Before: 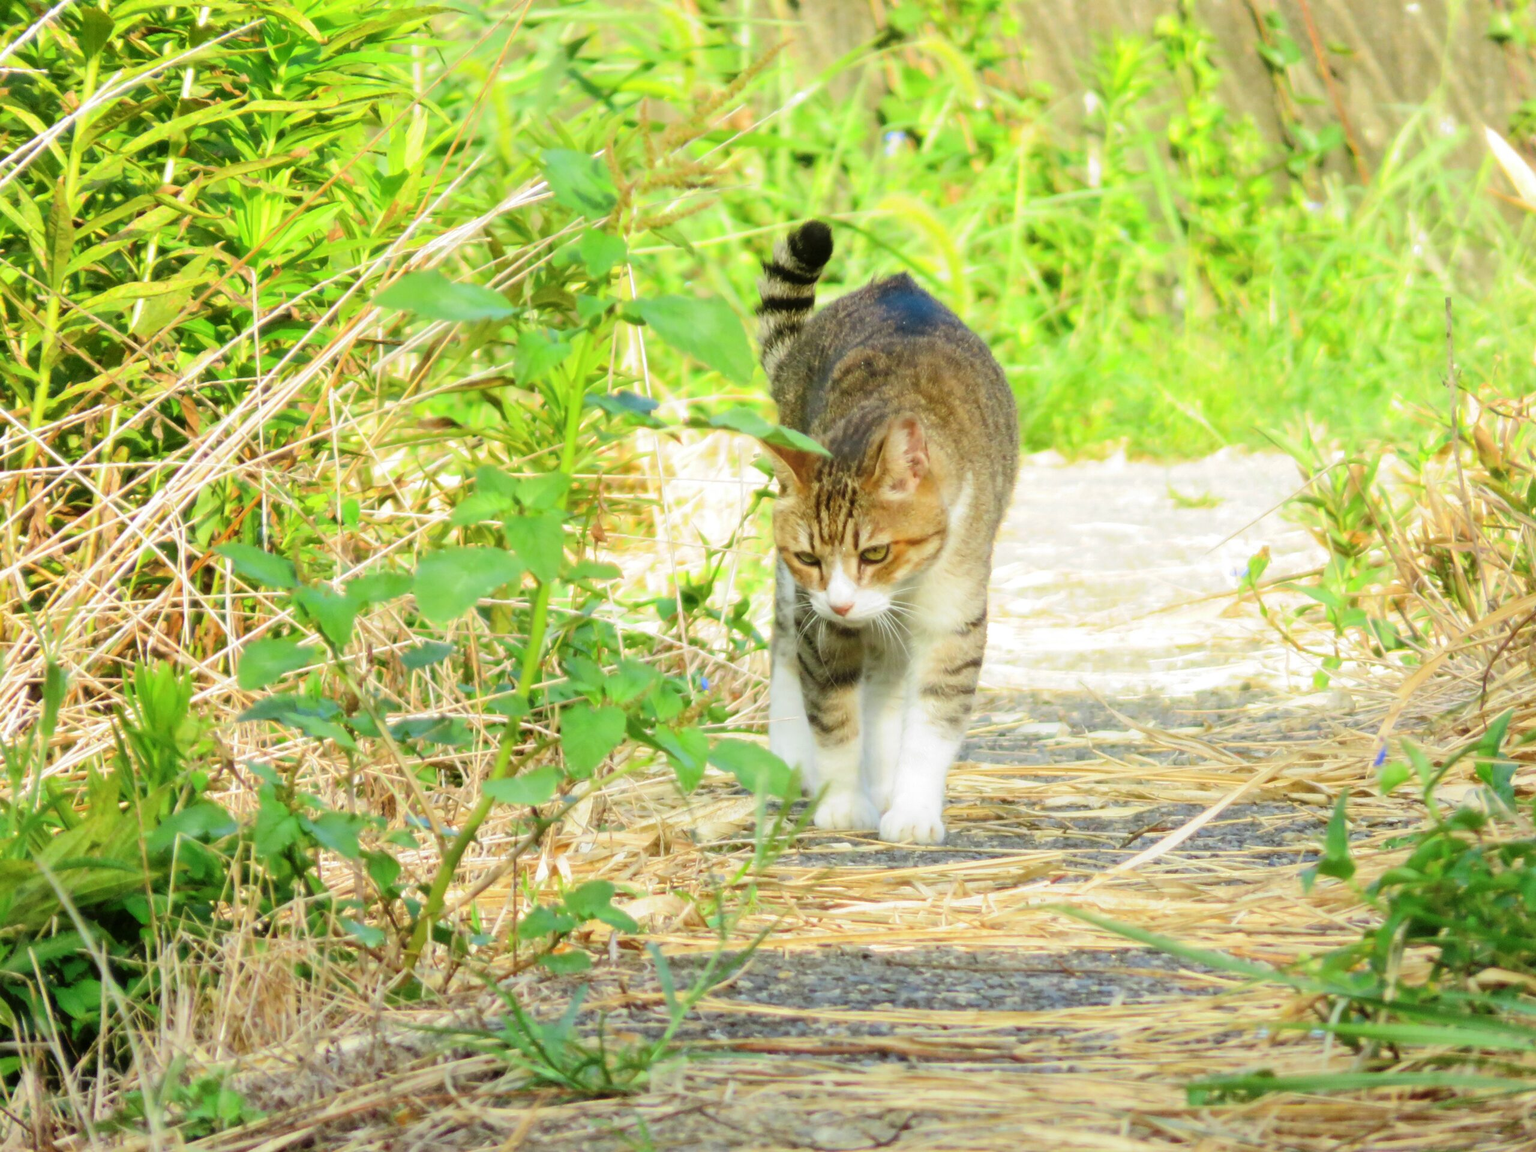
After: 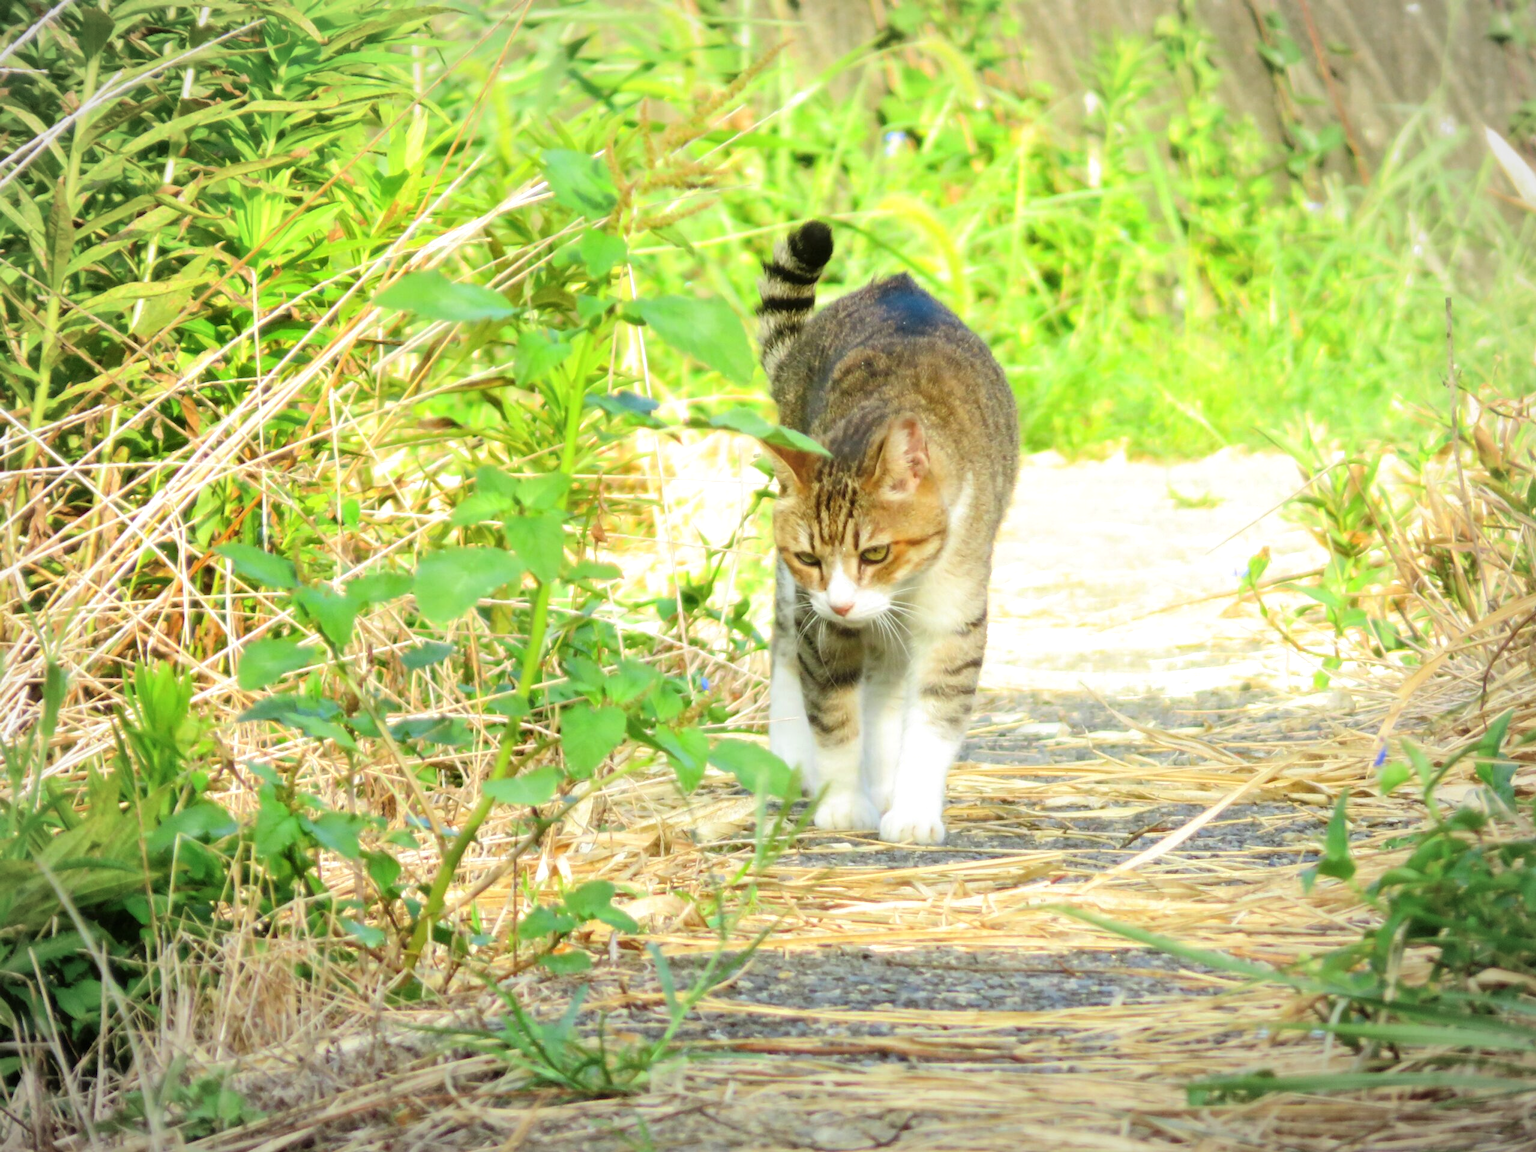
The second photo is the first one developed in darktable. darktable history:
exposure: exposure 0.207 EV, compensate highlight preservation false
vignetting: fall-off radius 70%, automatic ratio true
